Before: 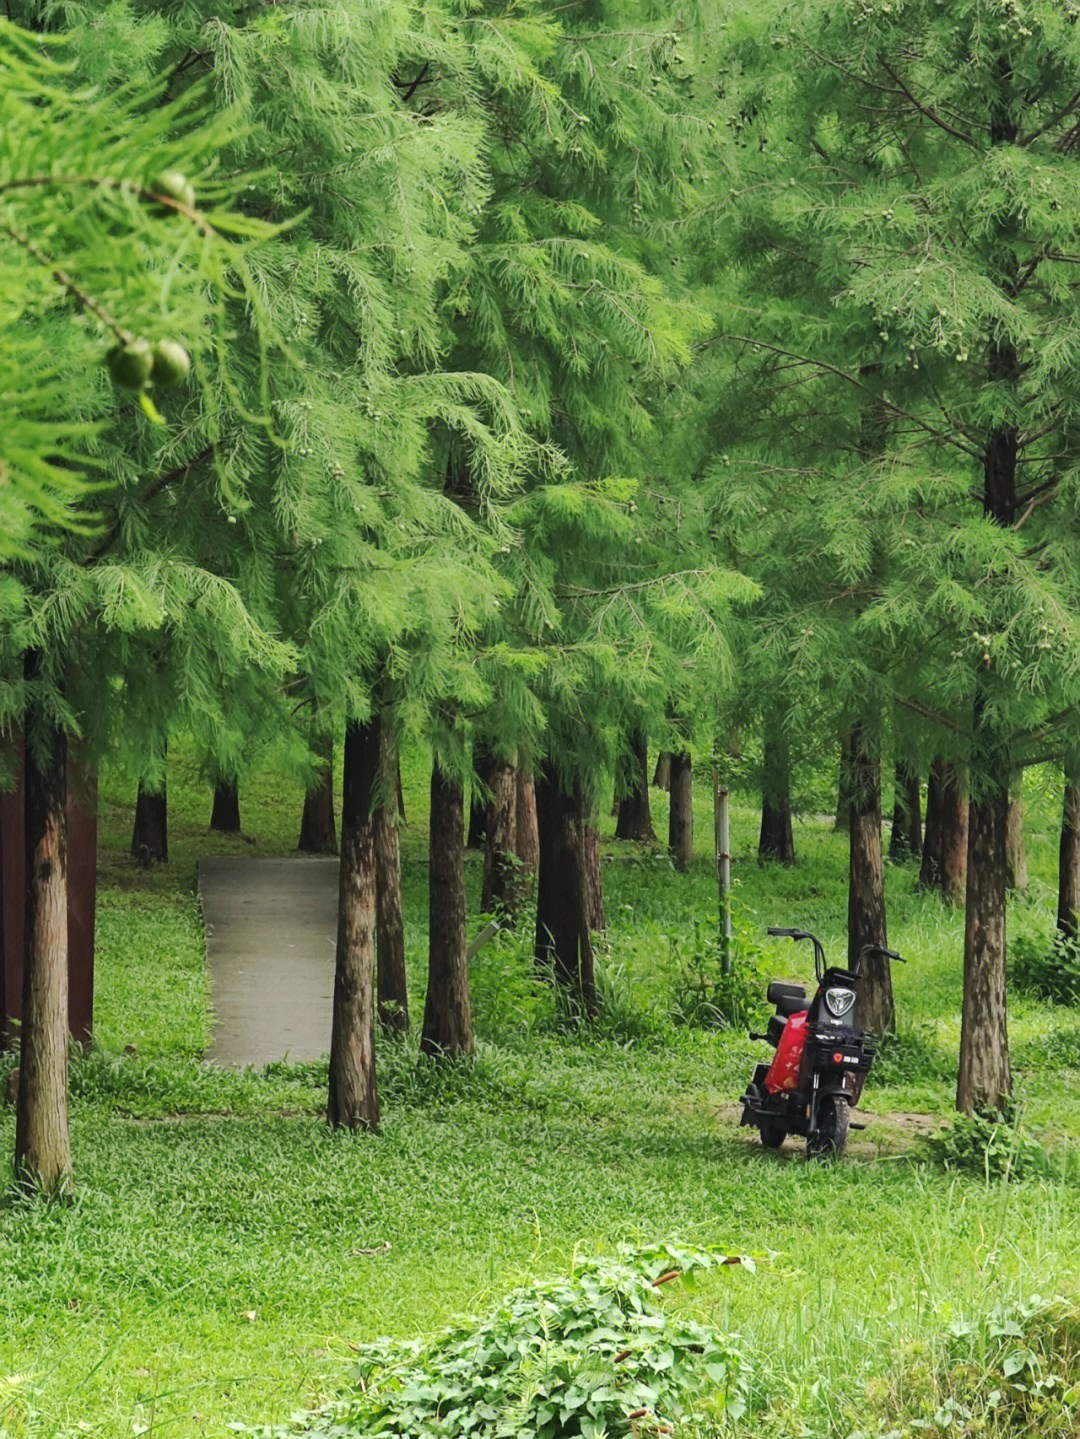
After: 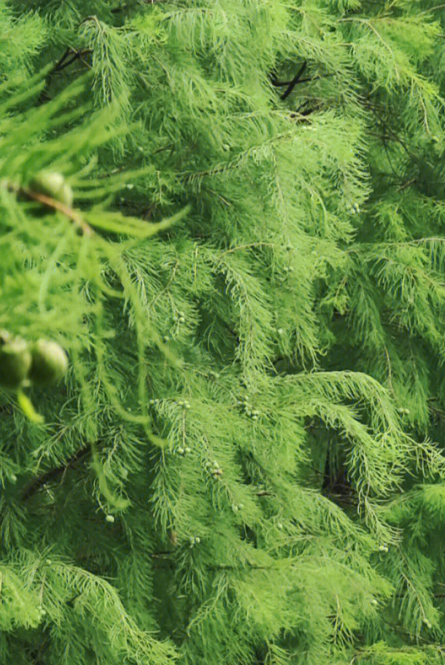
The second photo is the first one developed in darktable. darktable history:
velvia: on, module defaults
crop and rotate: left 11.306%, top 0.081%, right 47.489%, bottom 53.697%
